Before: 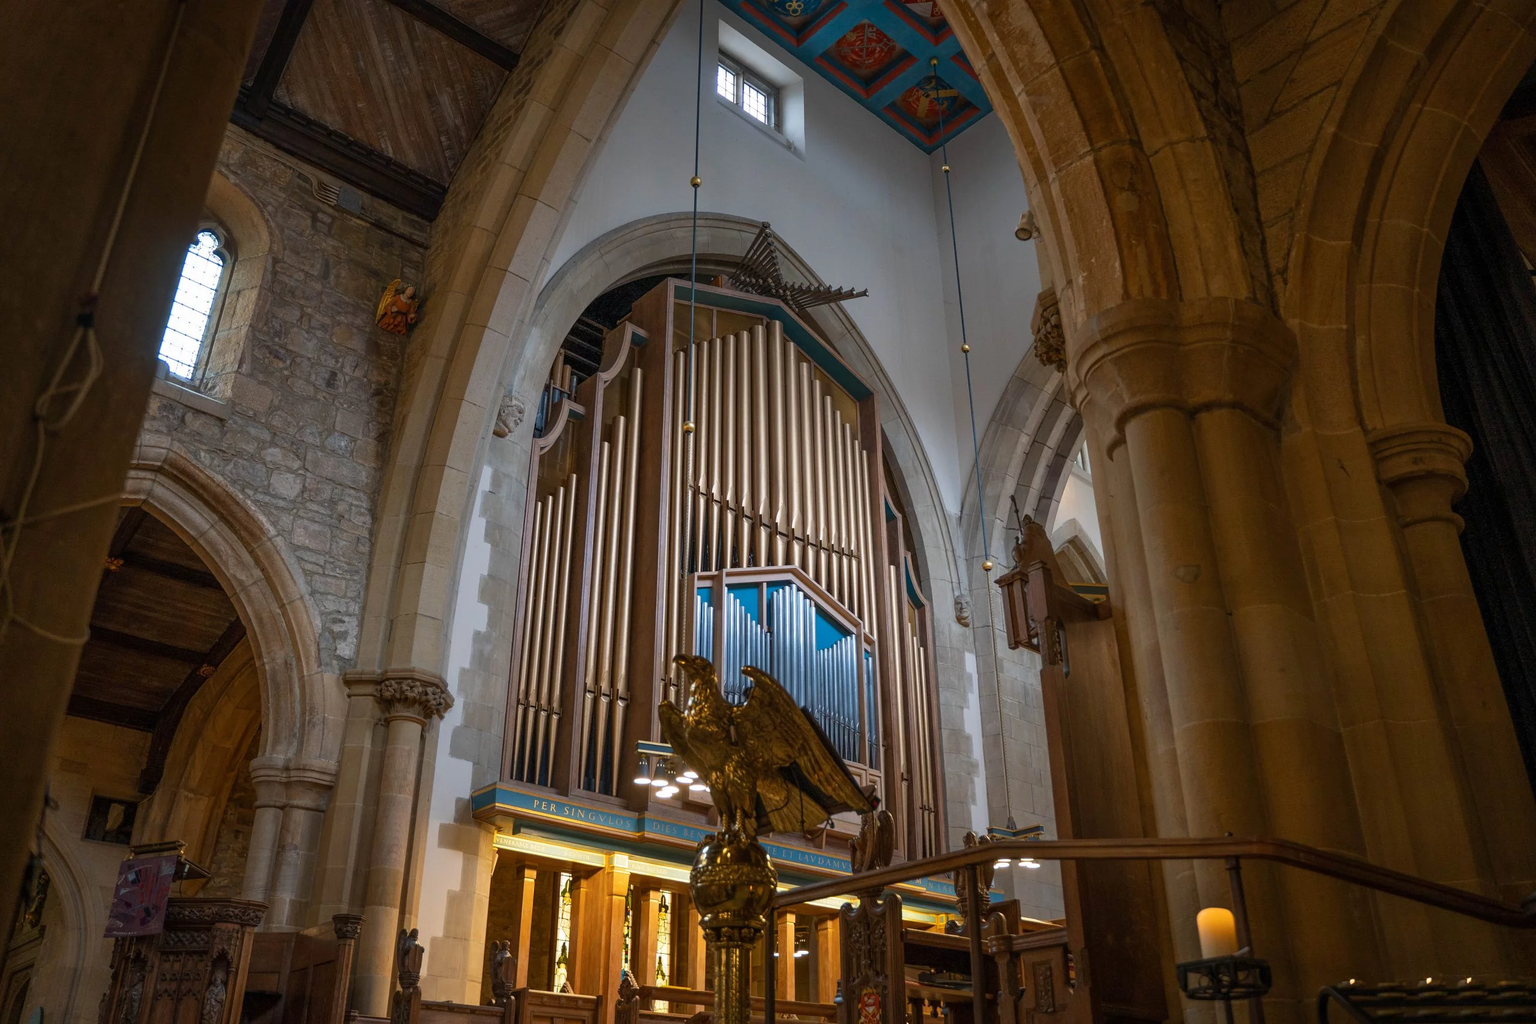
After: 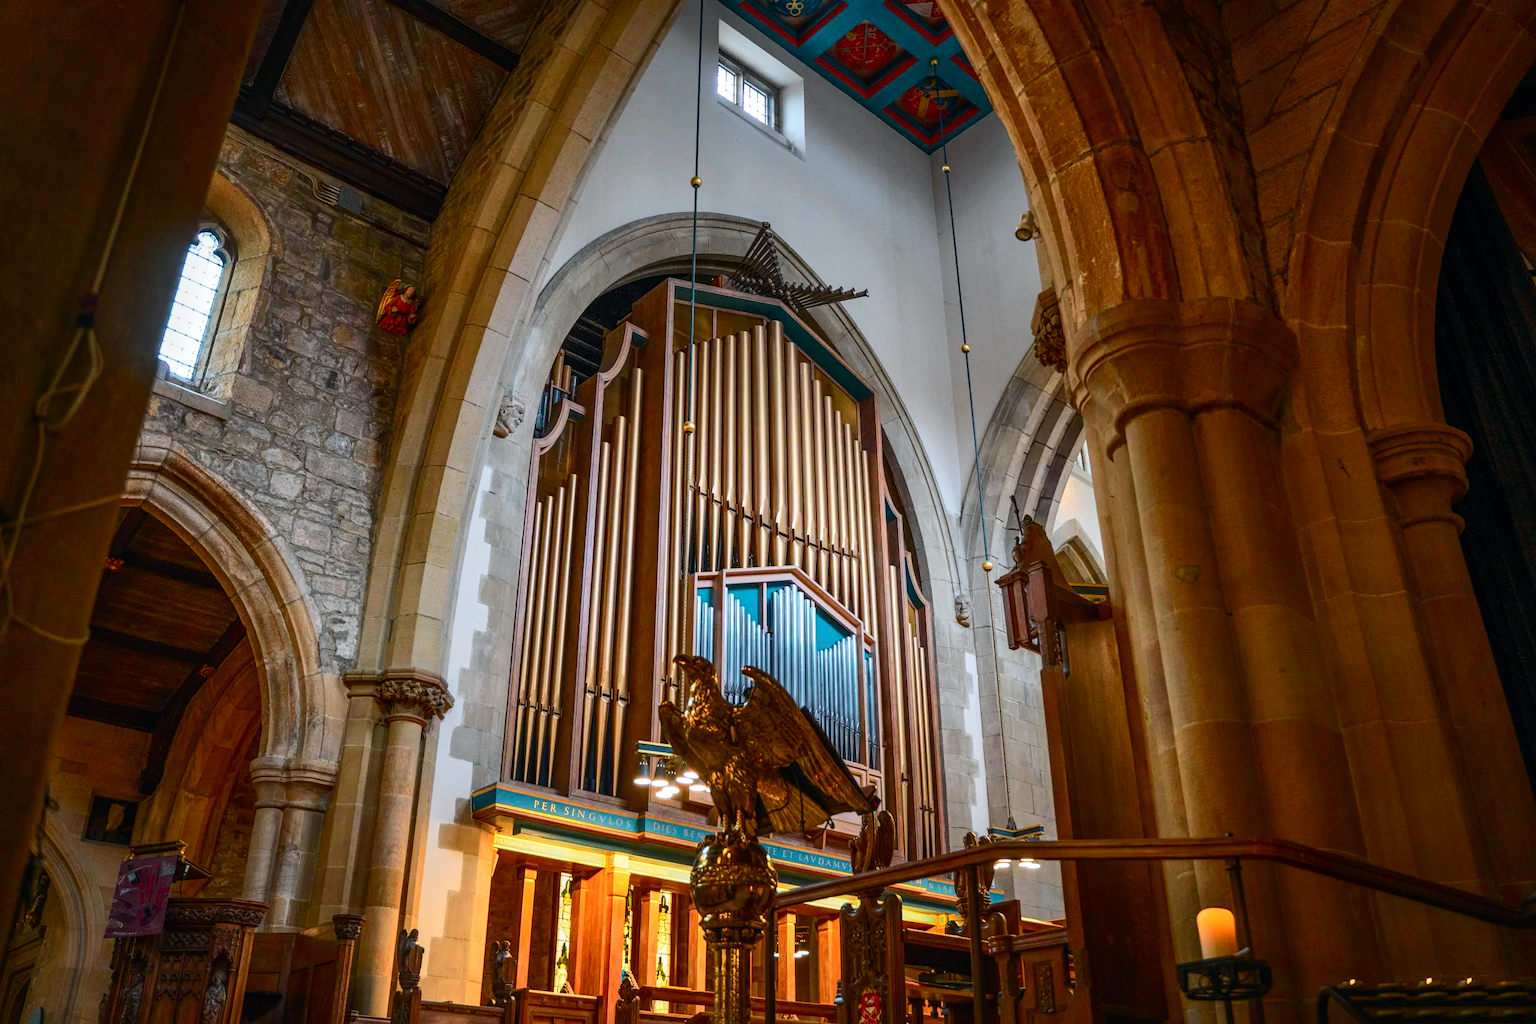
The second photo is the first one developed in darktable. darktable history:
local contrast: on, module defaults
contrast brightness saturation: saturation -0.059
tone curve: curves: ch0 [(0, 0.023) (0.103, 0.087) (0.277, 0.28) (0.438, 0.547) (0.546, 0.678) (0.735, 0.843) (0.994, 1)]; ch1 [(0, 0) (0.371, 0.261) (0.465, 0.42) (0.488, 0.477) (0.512, 0.513) (0.542, 0.581) (0.574, 0.647) (0.636, 0.747) (1, 1)]; ch2 [(0, 0) (0.369, 0.388) (0.449, 0.431) (0.478, 0.471) (0.516, 0.517) (0.575, 0.642) (0.649, 0.726) (1, 1)], color space Lab, independent channels
